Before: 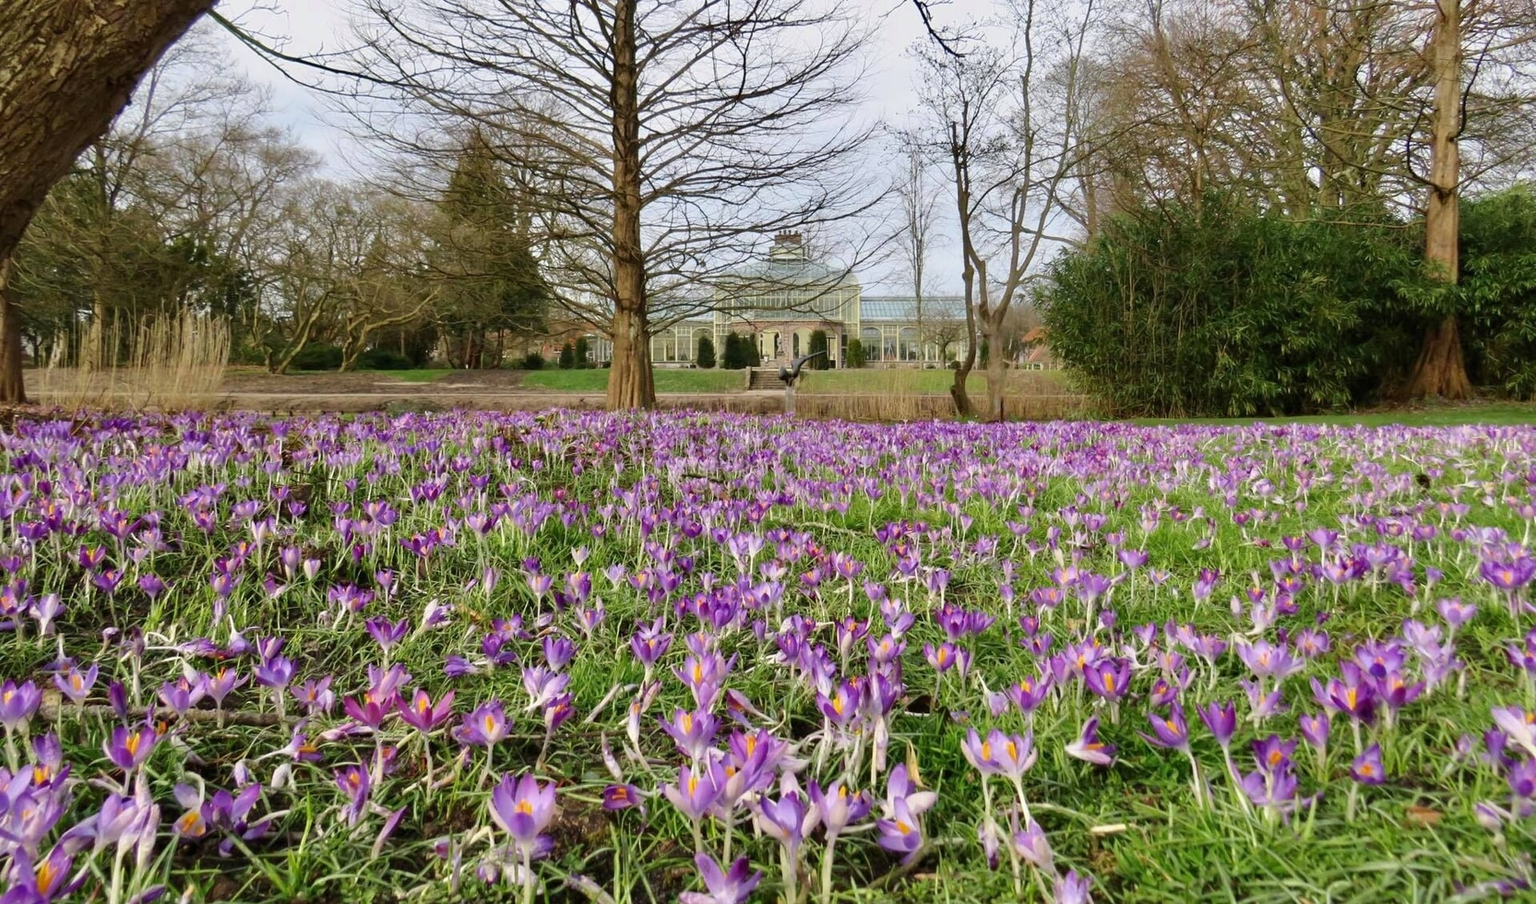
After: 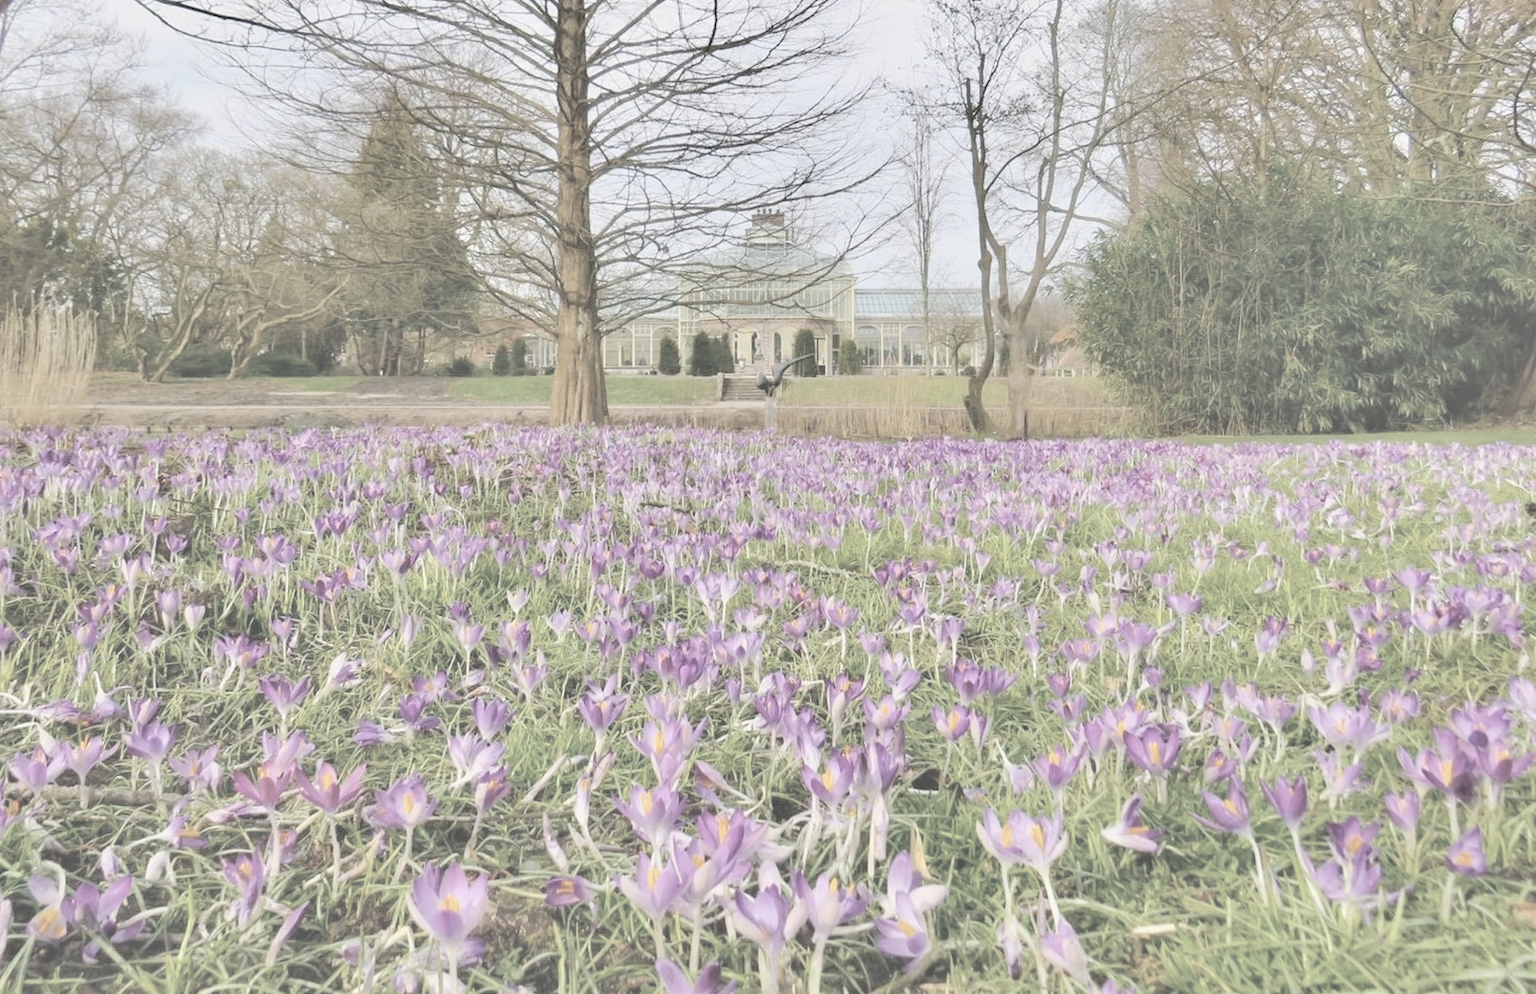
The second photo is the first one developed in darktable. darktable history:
crop: left 9.802%, top 6.302%, right 7.155%, bottom 2.368%
exposure: exposure 0.67 EV, compensate exposure bias true, compensate highlight preservation false
color balance rgb: shadows lift › luminance -7.308%, shadows lift › chroma 2.311%, shadows lift › hue 167.28°, linear chroma grading › global chroma 25.498%, perceptual saturation grading › global saturation 25.638%, global vibrance 20%
shadows and highlights: low approximation 0.01, soften with gaussian
contrast brightness saturation: contrast -0.313, brightness 0.734, saturation -0.797
